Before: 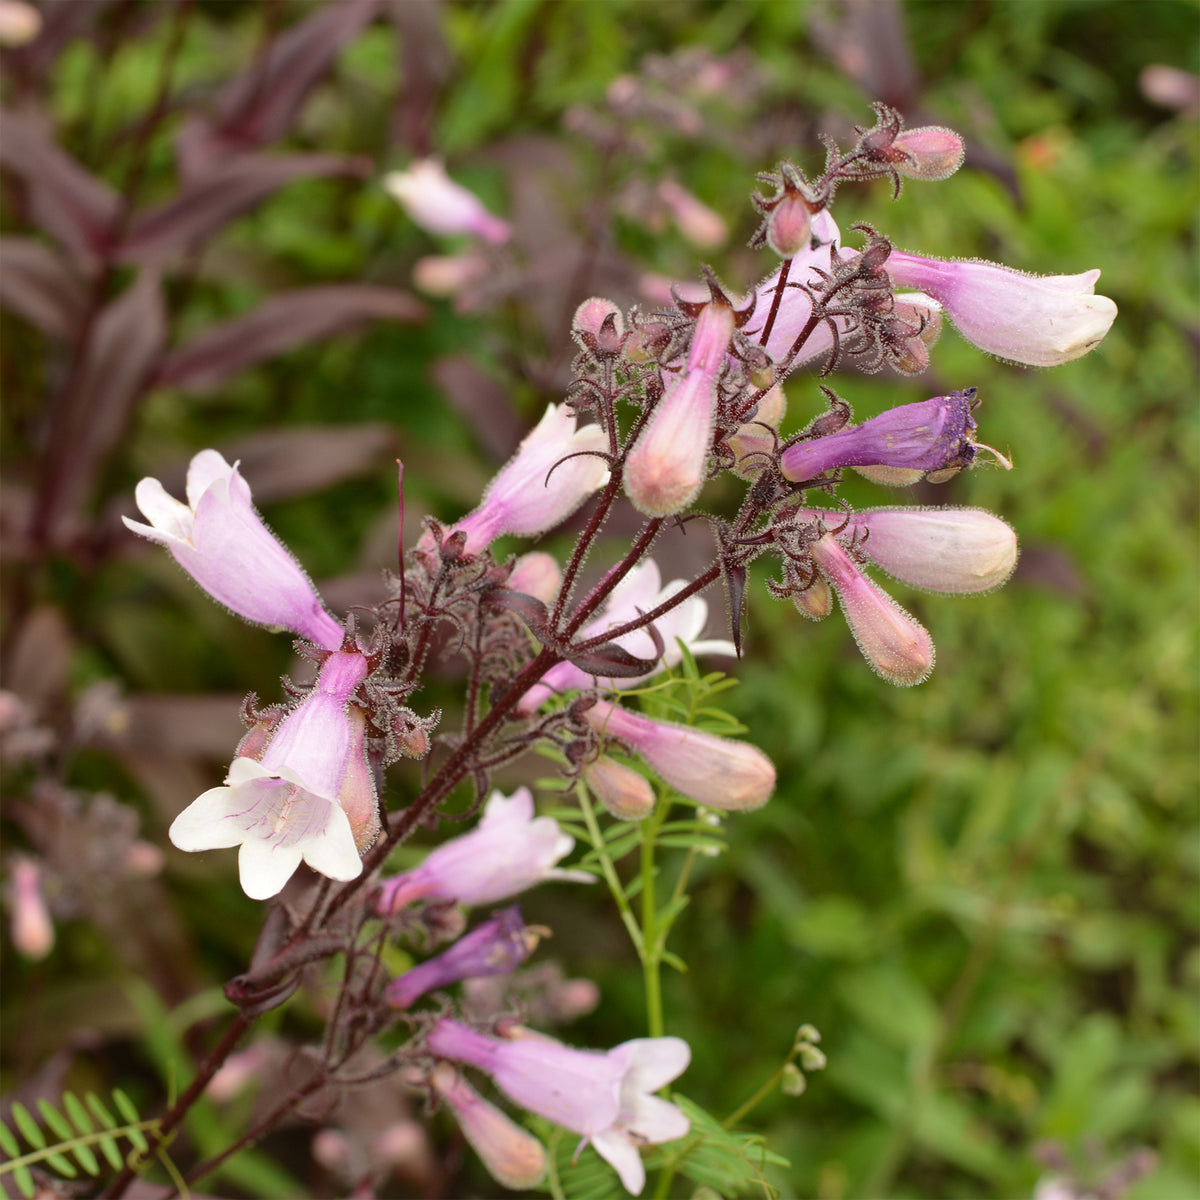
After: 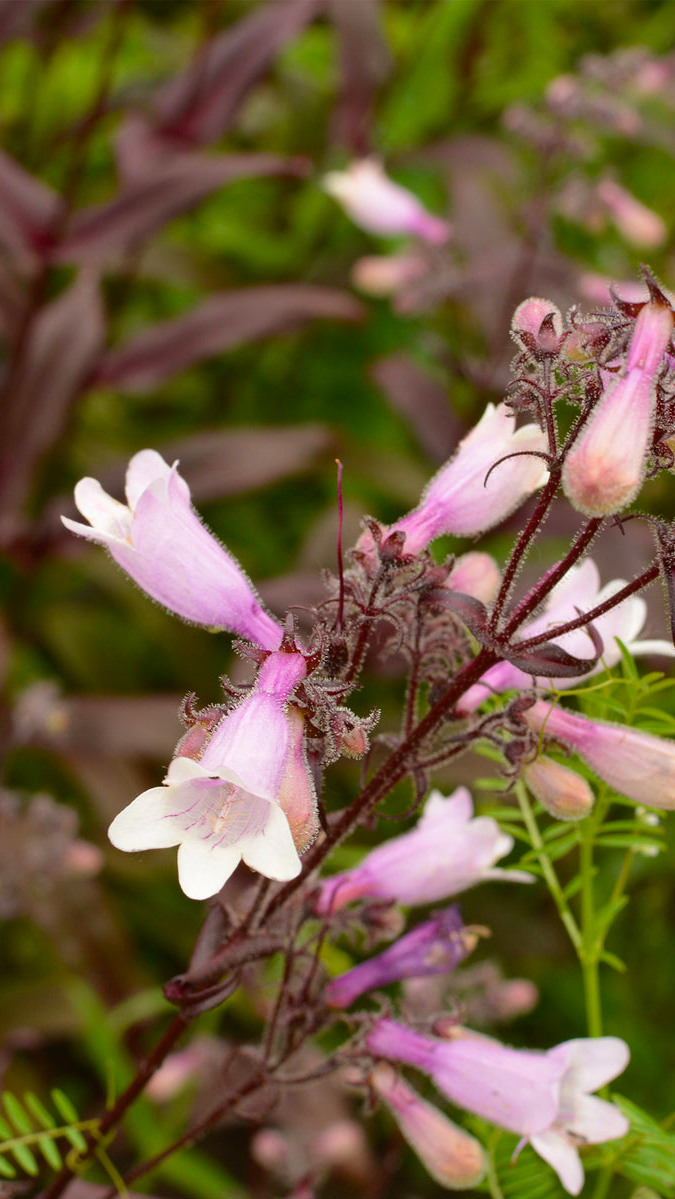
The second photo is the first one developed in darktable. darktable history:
color balance rgb: linear chroma grading › shadows -8%, linear chroma grading › global chroma 10%, perceptual saturation grading › global saturation 2%, perceptual saturation grading › highlights -2%, perceptual saturation grading › mid-tones 4%, perceptual saturation grading › shadows 8%, perceptual brilliance grading › global brilliance 2%, perceptual brilliance grading › highlights -4%, global vibrance 16%, saturation formula JzAzBz (2021)
crop: left 5.114%, right 38.589%
